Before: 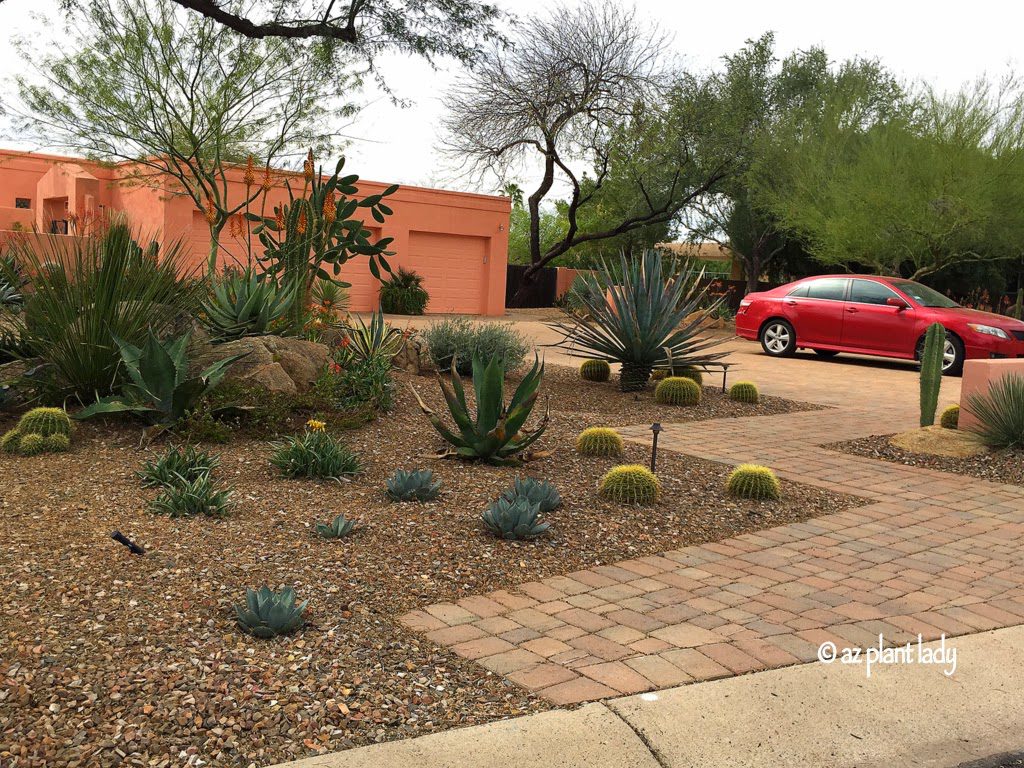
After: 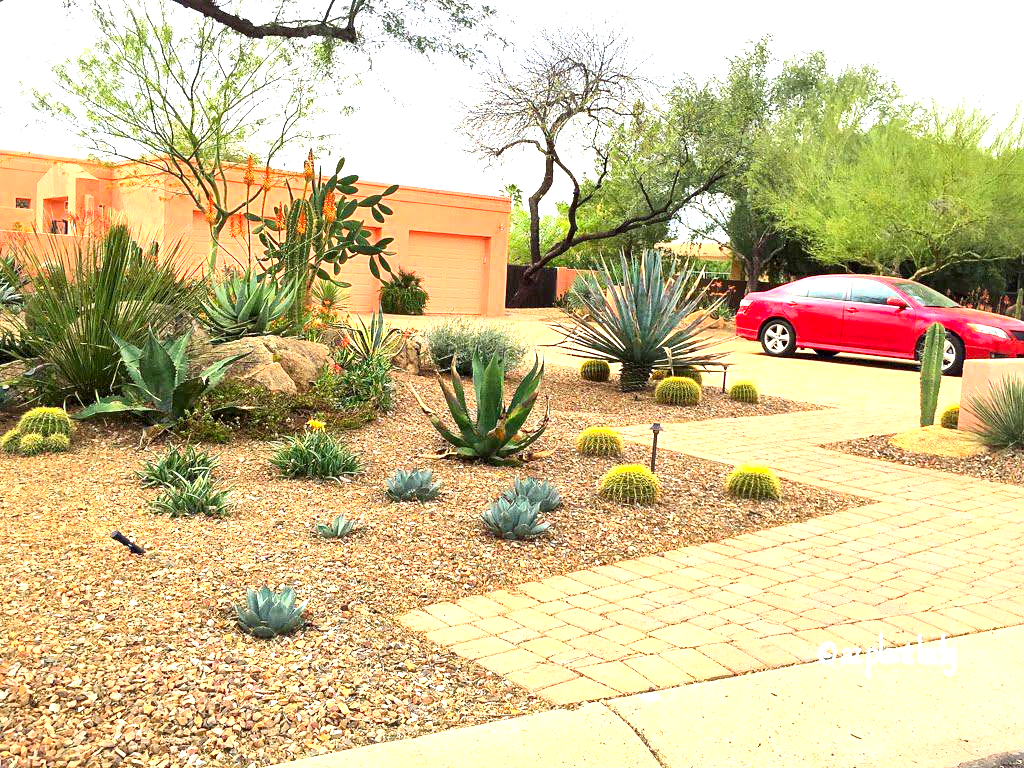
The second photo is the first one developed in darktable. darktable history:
exposure: black level correction 0.001, exposure 1.738 EV, compensate exposure bias true, compensate highlight preservation false
local contrast: mode bilateral grid, contrast 25, coarseness 60, detail 152%, midtone range 0.2
contrast brightness saturation: contrast 0.202, brightness 0.169, saturation 0.224
